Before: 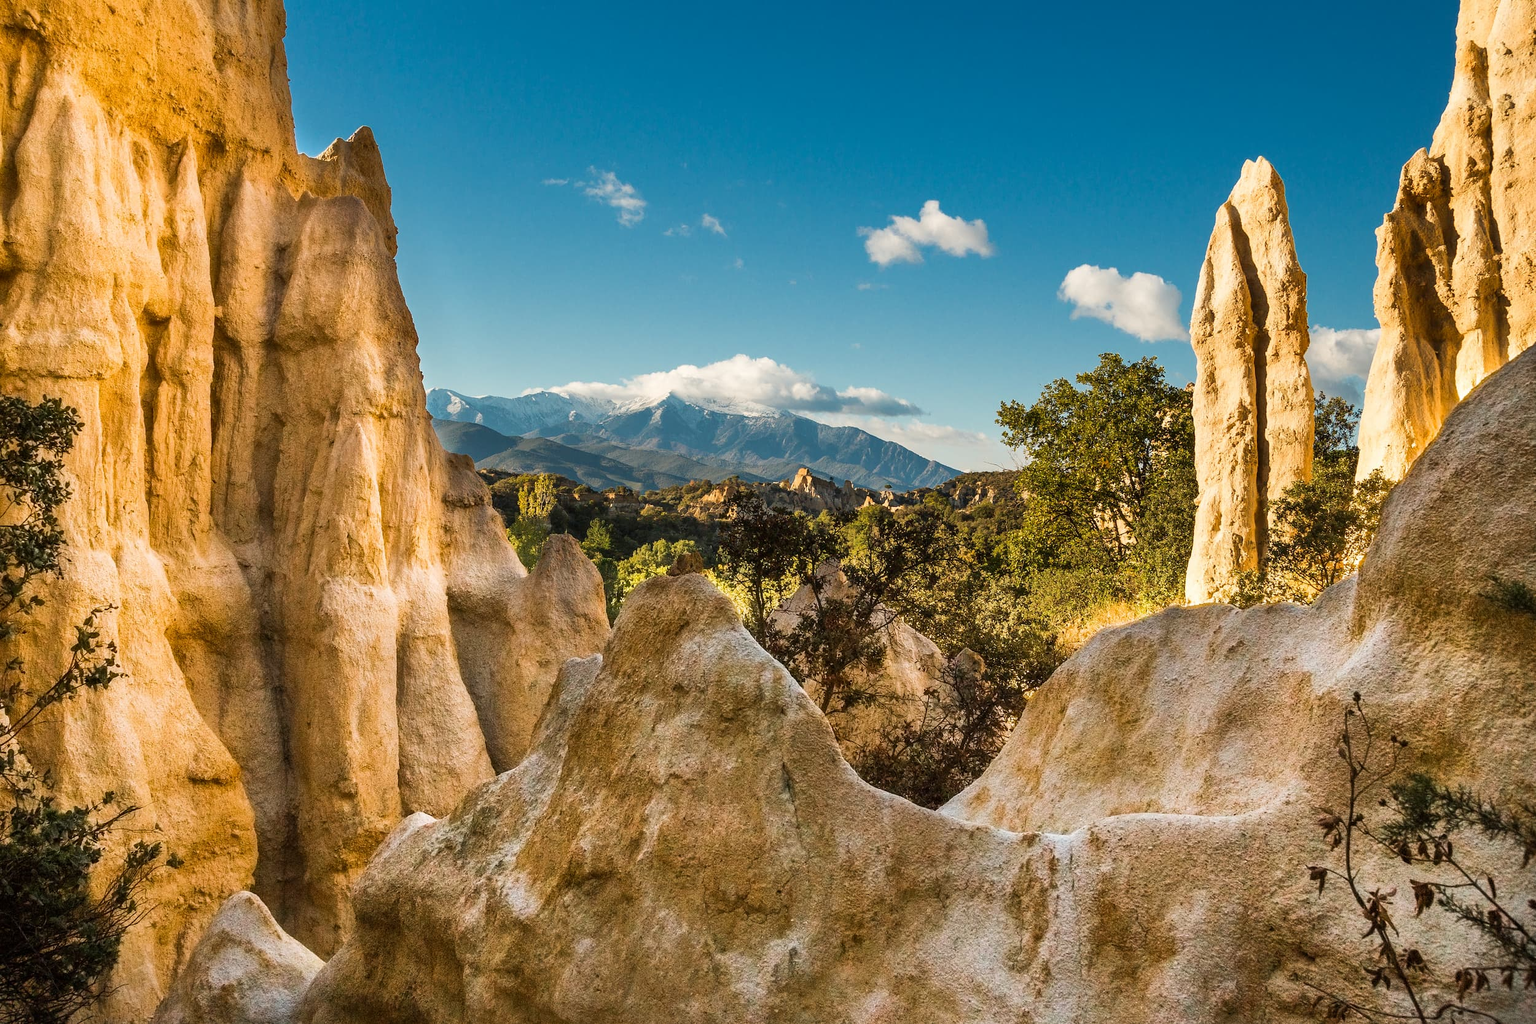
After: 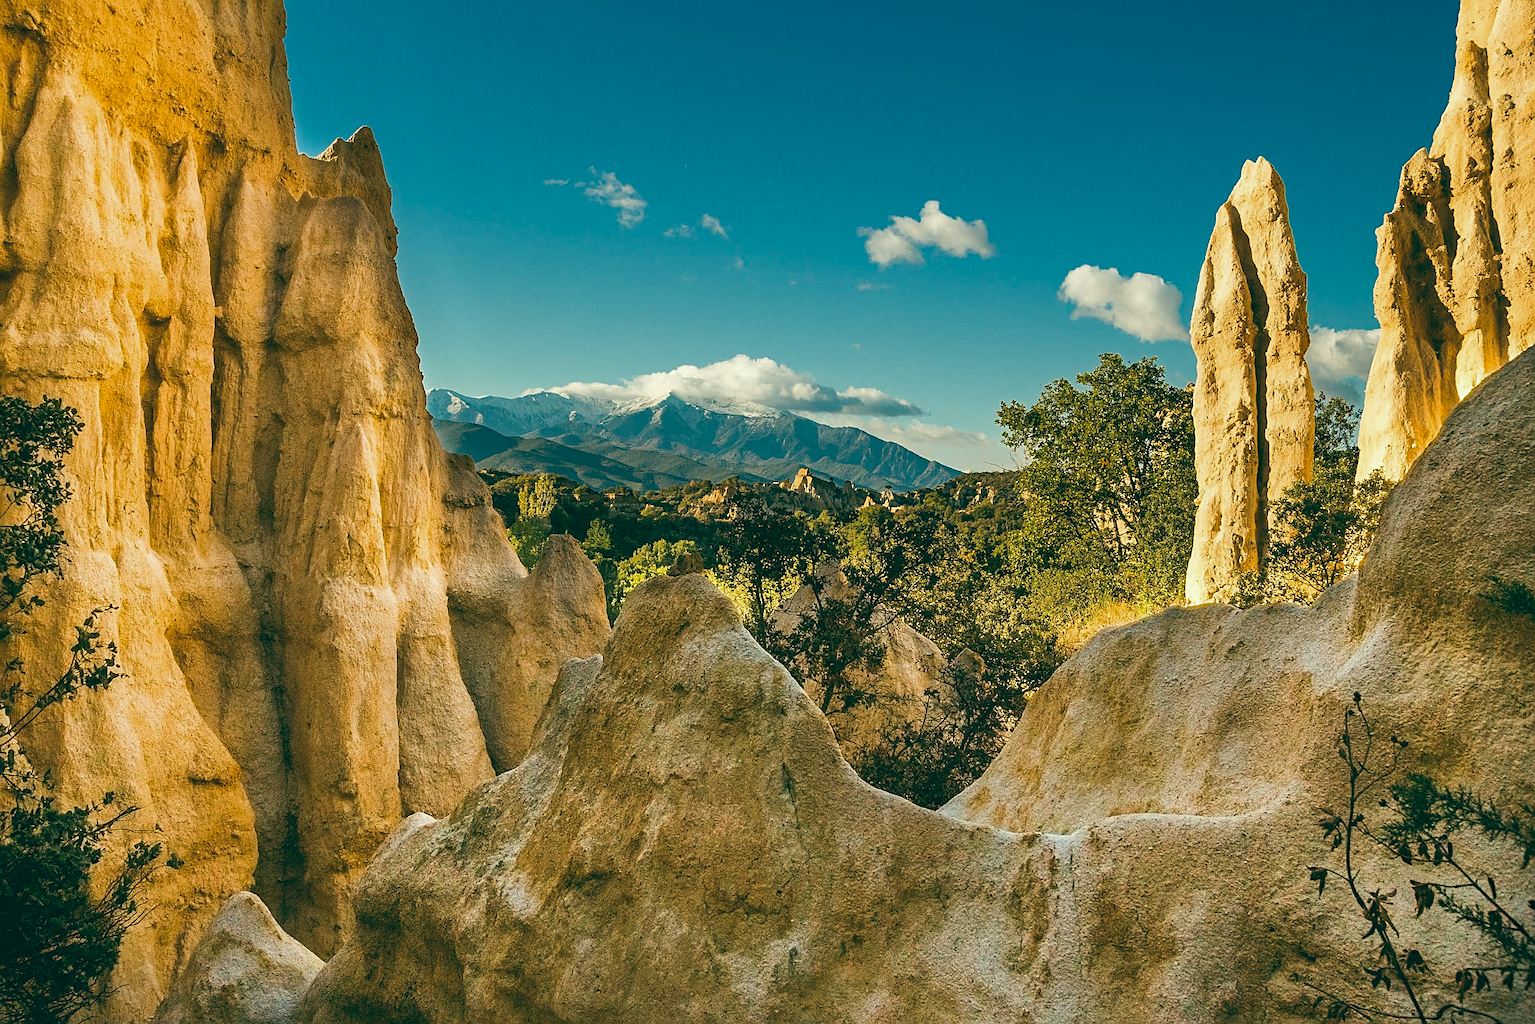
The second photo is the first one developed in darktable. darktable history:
color balance: lift [1.005, 0.99, 1.007, 1.01], gamma [1, 1.034, 1.032, 0.966], gain [0.873, 1.055, 1.067, 0.933]
haze removal: strength 0.29, distance 0.25, compatibility mode true, adaptive false
sharpen: on, module defaults
